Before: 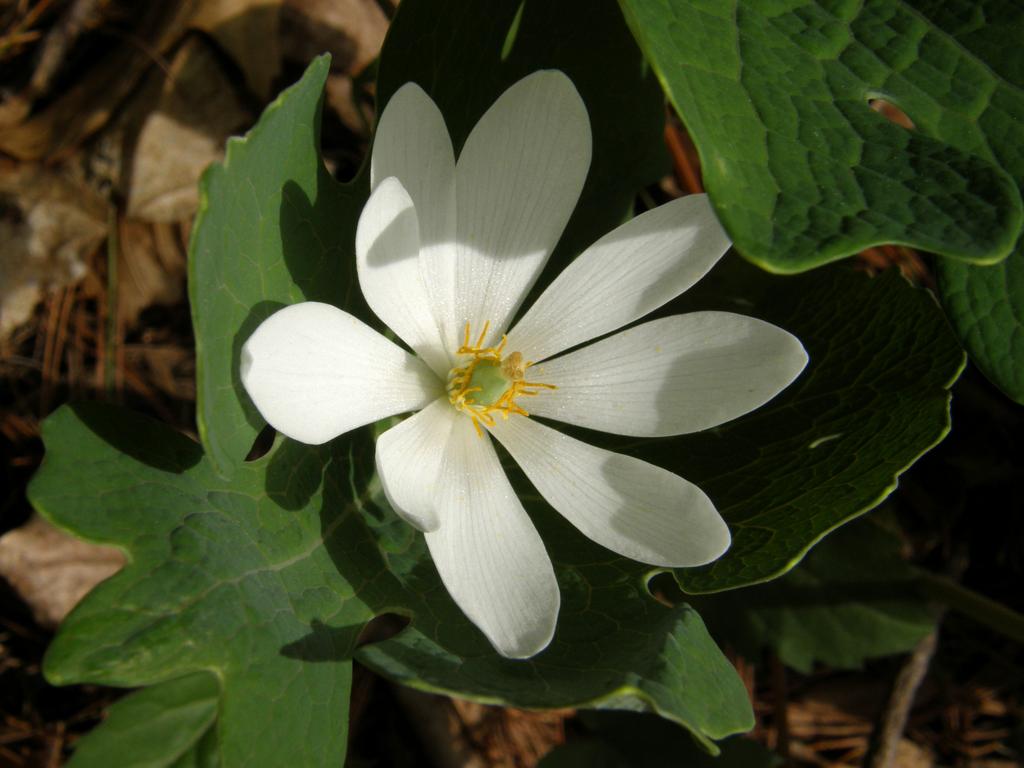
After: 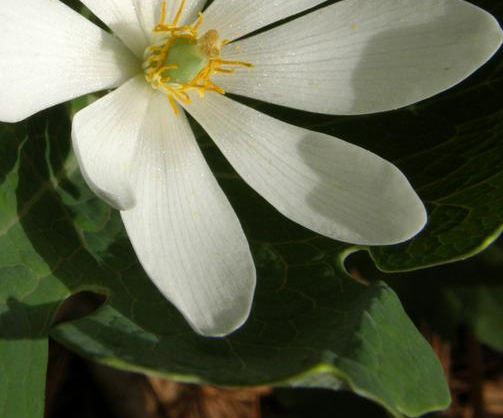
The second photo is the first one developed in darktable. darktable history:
crop: left 29.766%, top 41.993%, right 21.083%, bottom 3.5%
